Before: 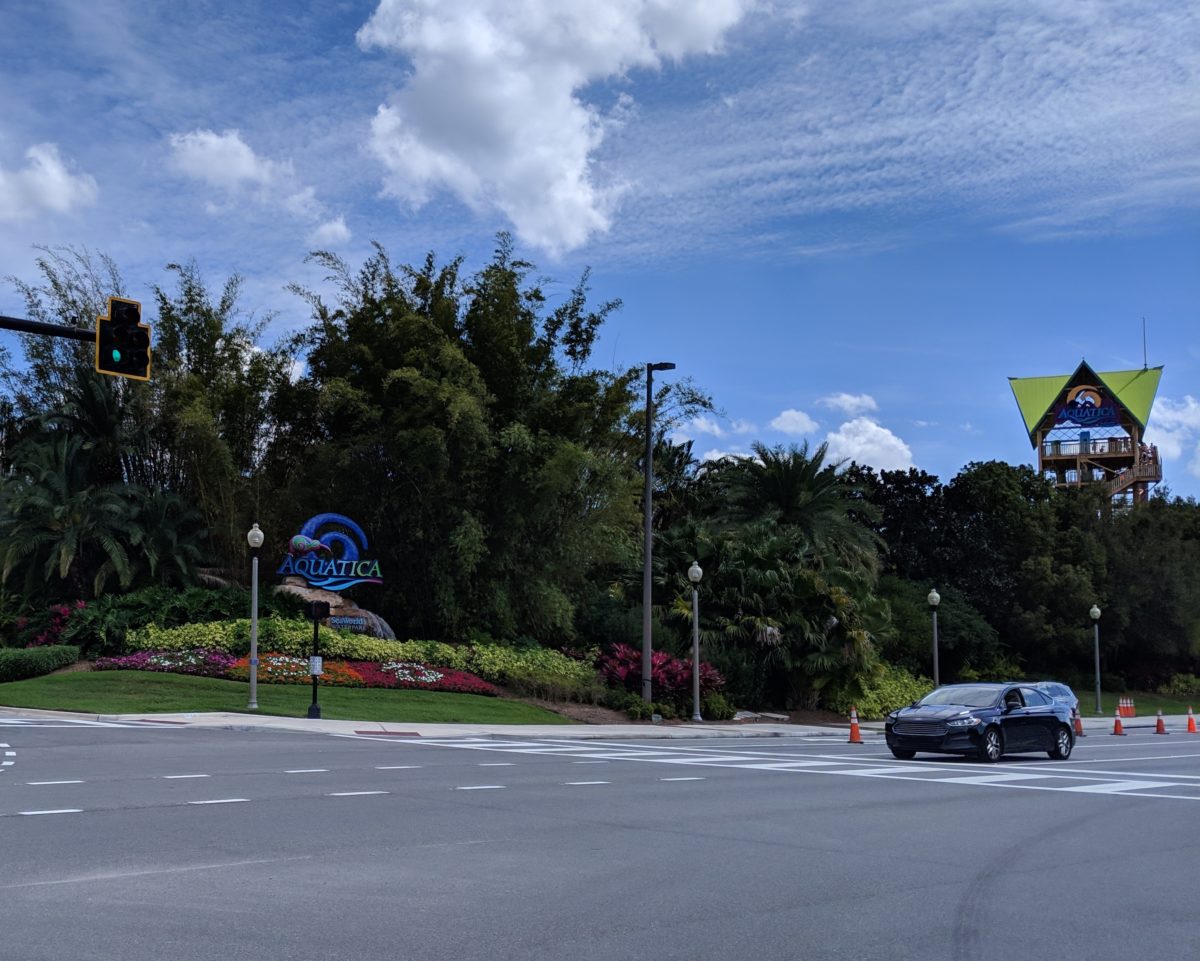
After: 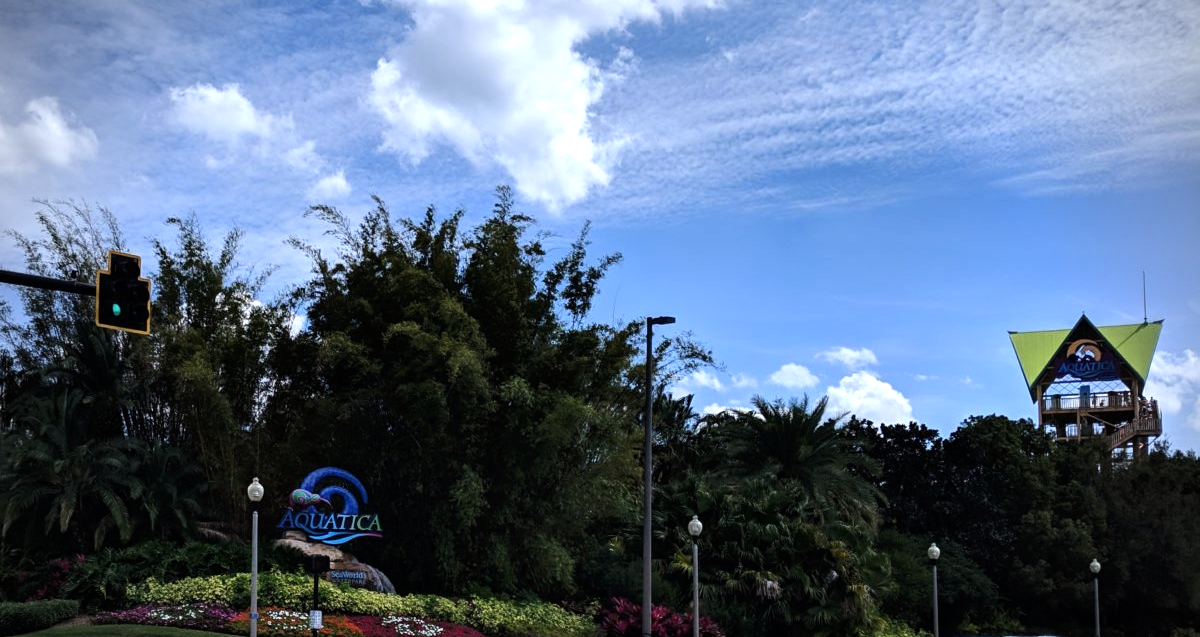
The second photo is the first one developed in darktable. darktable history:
crop and rotate: top 4.801%, bottom 28.857%
vignetting: fall-off start 75.23%, width/height ratio 1.088
tone equalizer: -8 EV -0.788 EV, -7 EV -0.666 EV, -6 EV -0.608 EV, -5 EV -0.403 EV, -3 EV 0.376 EV, -2 EV 0.6 EV, -1 EV 0.697 EV, +0 EV 0.724 EV, edges refinement/feathering 500, mask exposure compensation -1.57 EV, preserve details no
